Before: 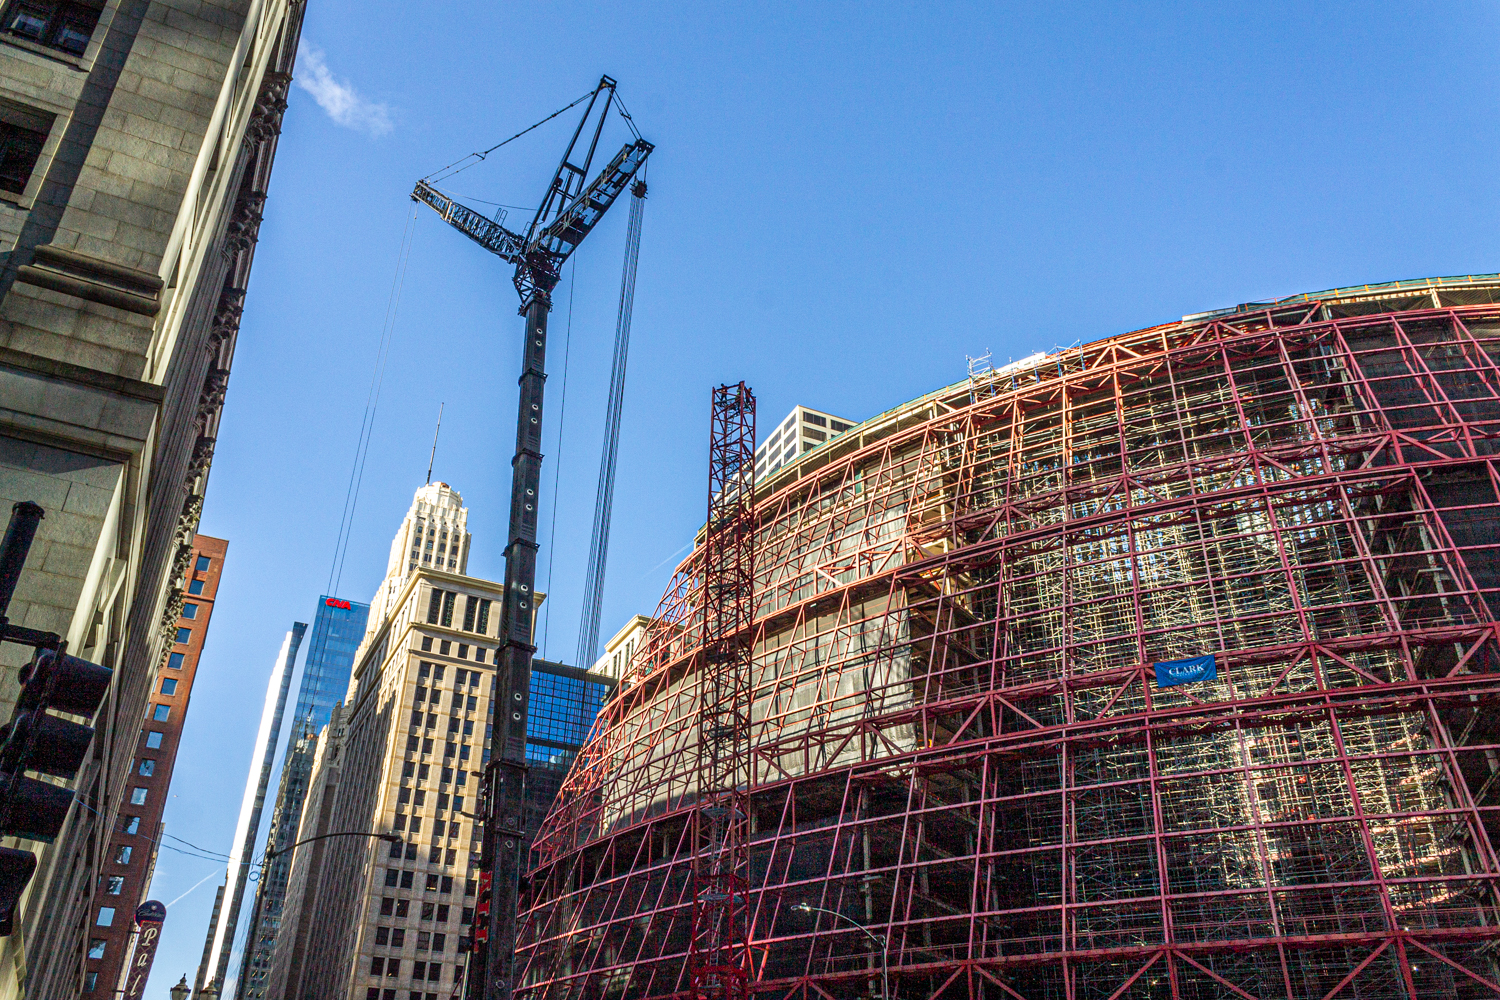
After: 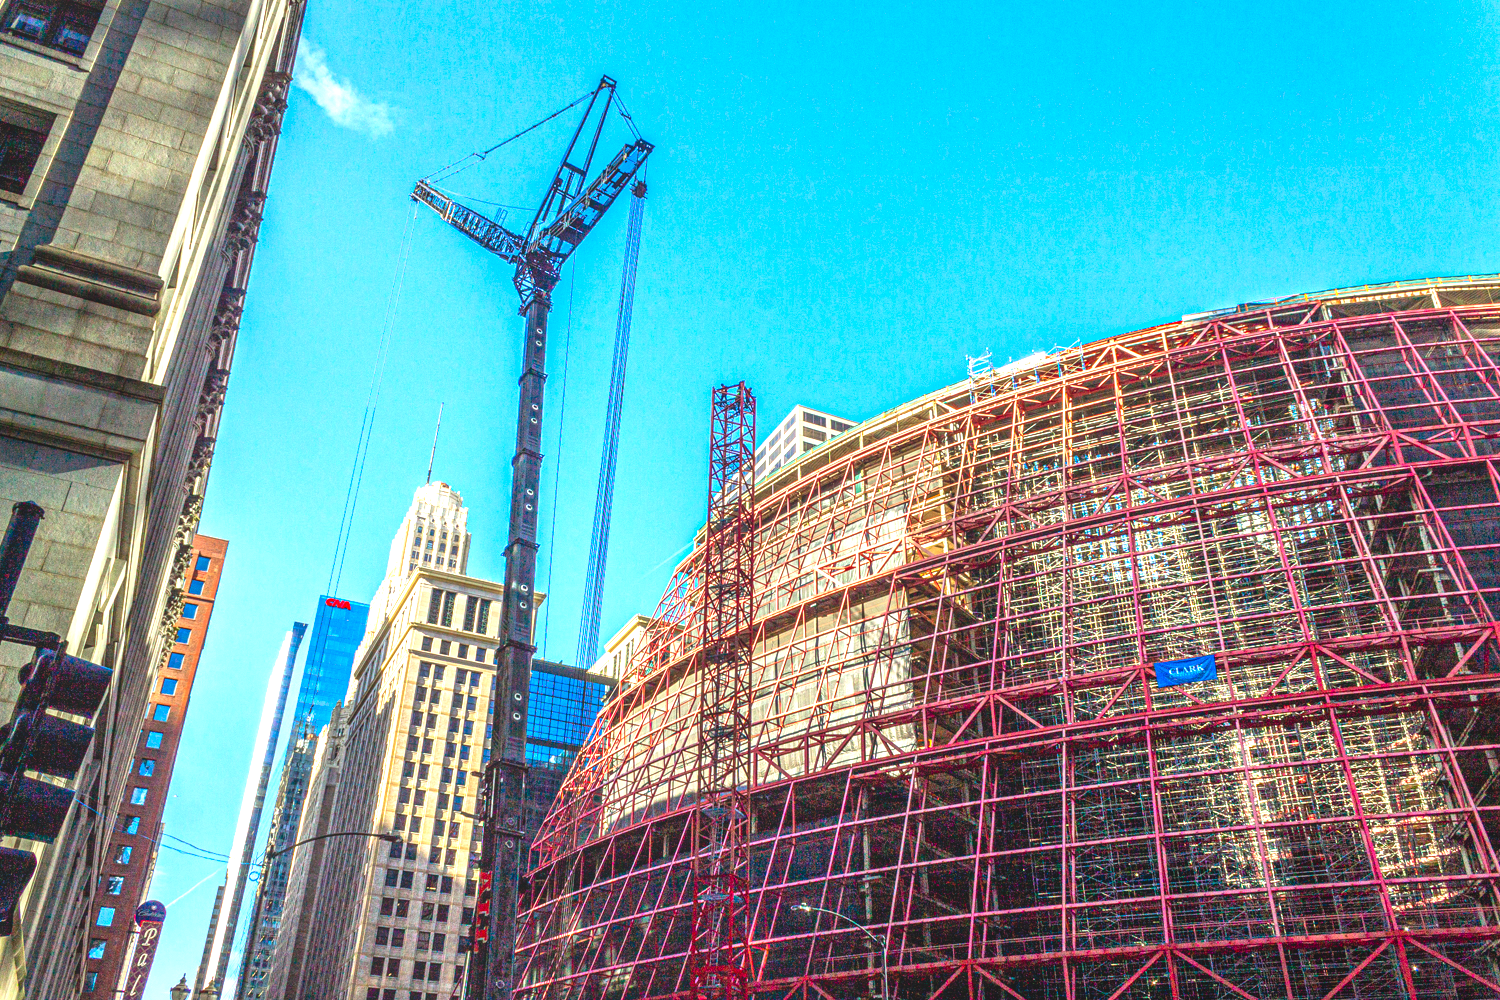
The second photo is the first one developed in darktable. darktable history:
levels: levels [0, 0.374, 0.749]
local contrast: highlights 48%, shadows 0%, detail 100%
color zones: curves: ch1 [(0.25, 0.5) (0.747, 0.71)]
